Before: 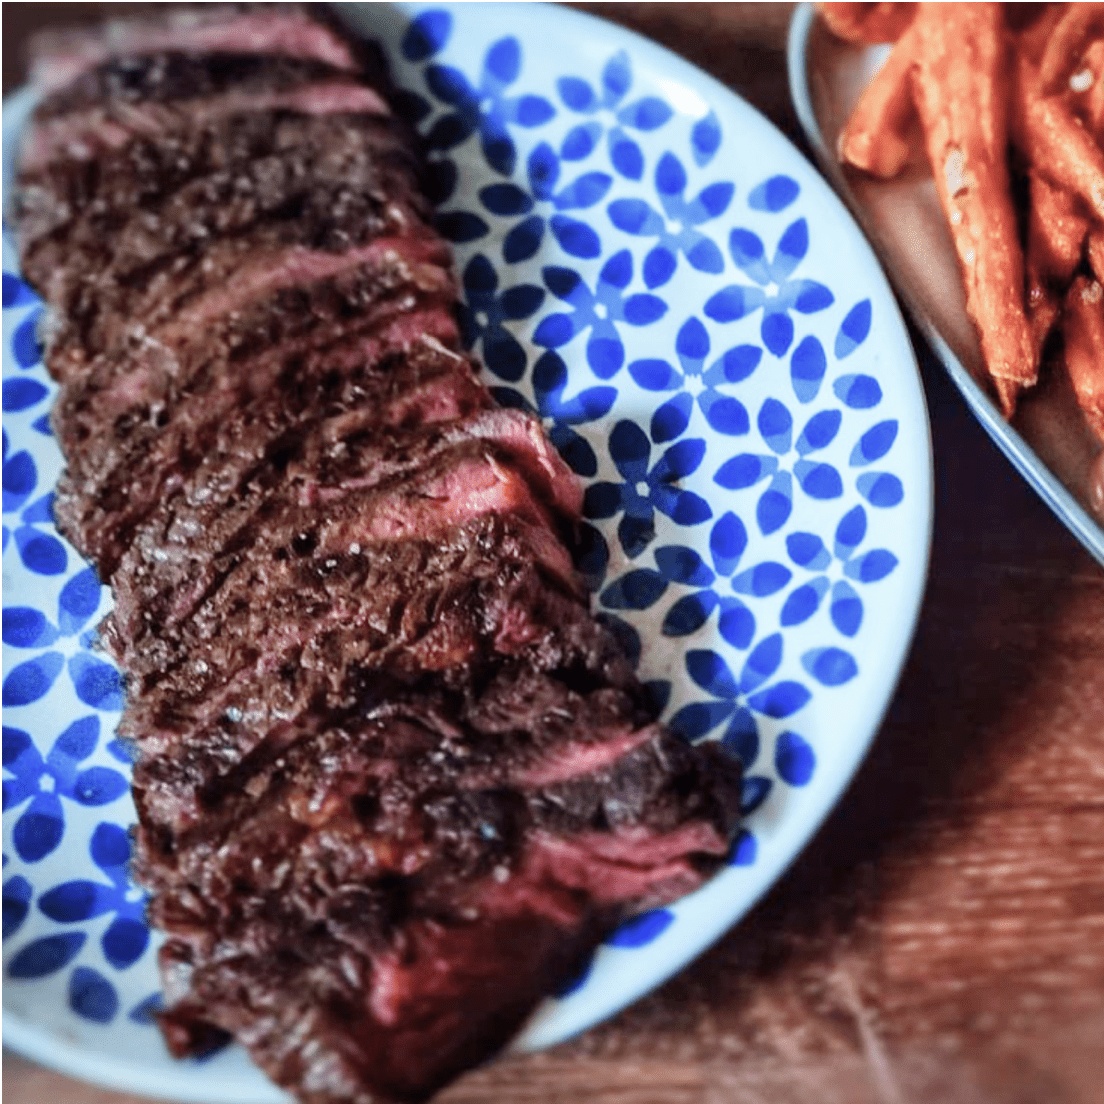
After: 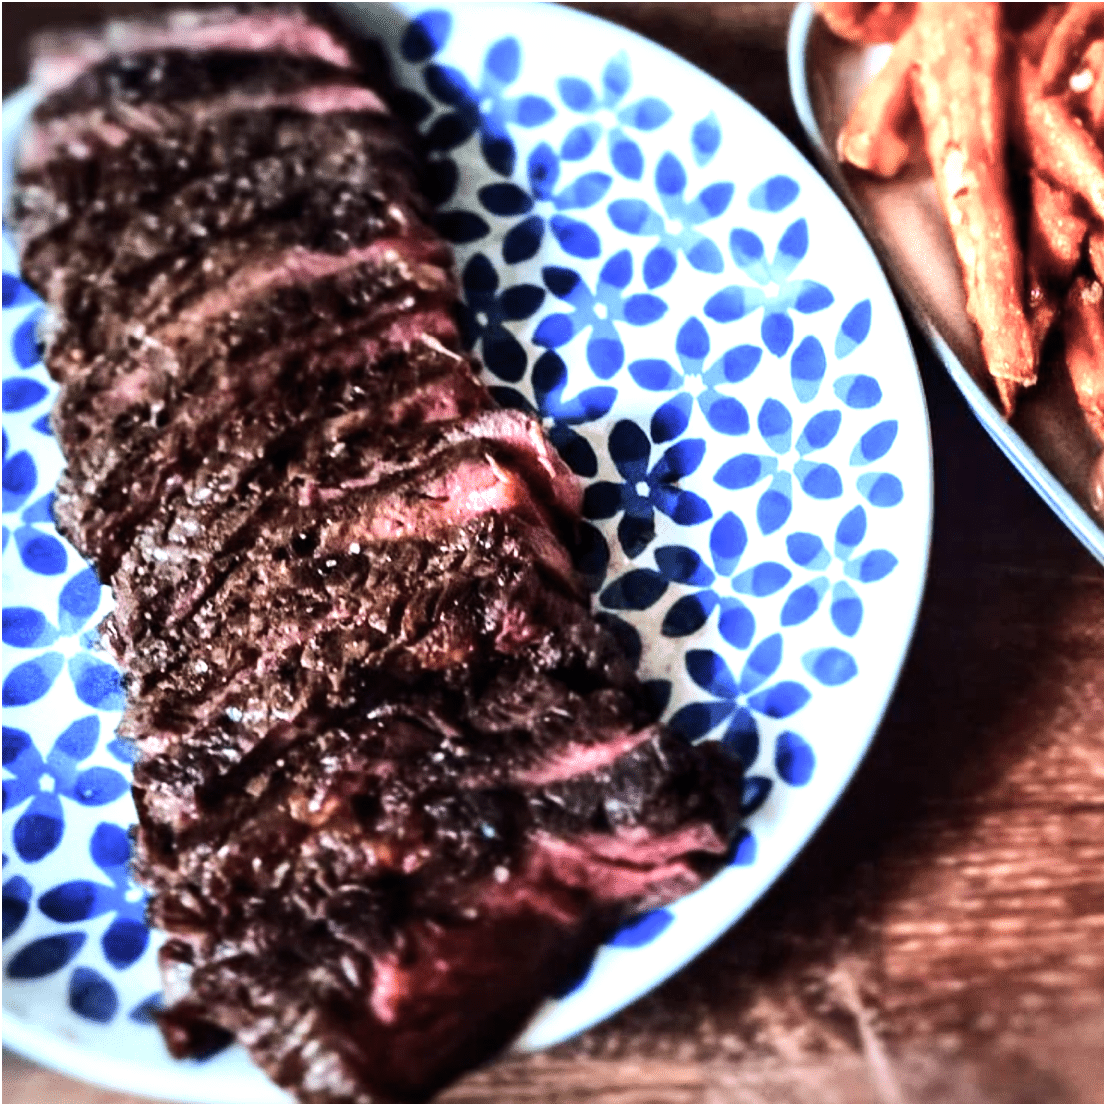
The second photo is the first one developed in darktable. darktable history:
tone equalizer: -8 EV -1.08 EV, -7 EV -1.01 EV, -6 EV -0.867 EV, -5 EV -0.578 EV, -3 EV 0.578 EV, -2 EV 0.867 EV, -1 EV 1.01 EV, +0 EV 1.08 EV, edges refinement/feathering 500, mask exposure compensation -1.57 EV, preserve details no
tone curve: curves: ch0 [(0, 0) (0.251, 0.254) (0.689, 0.733) (1, 1)]
